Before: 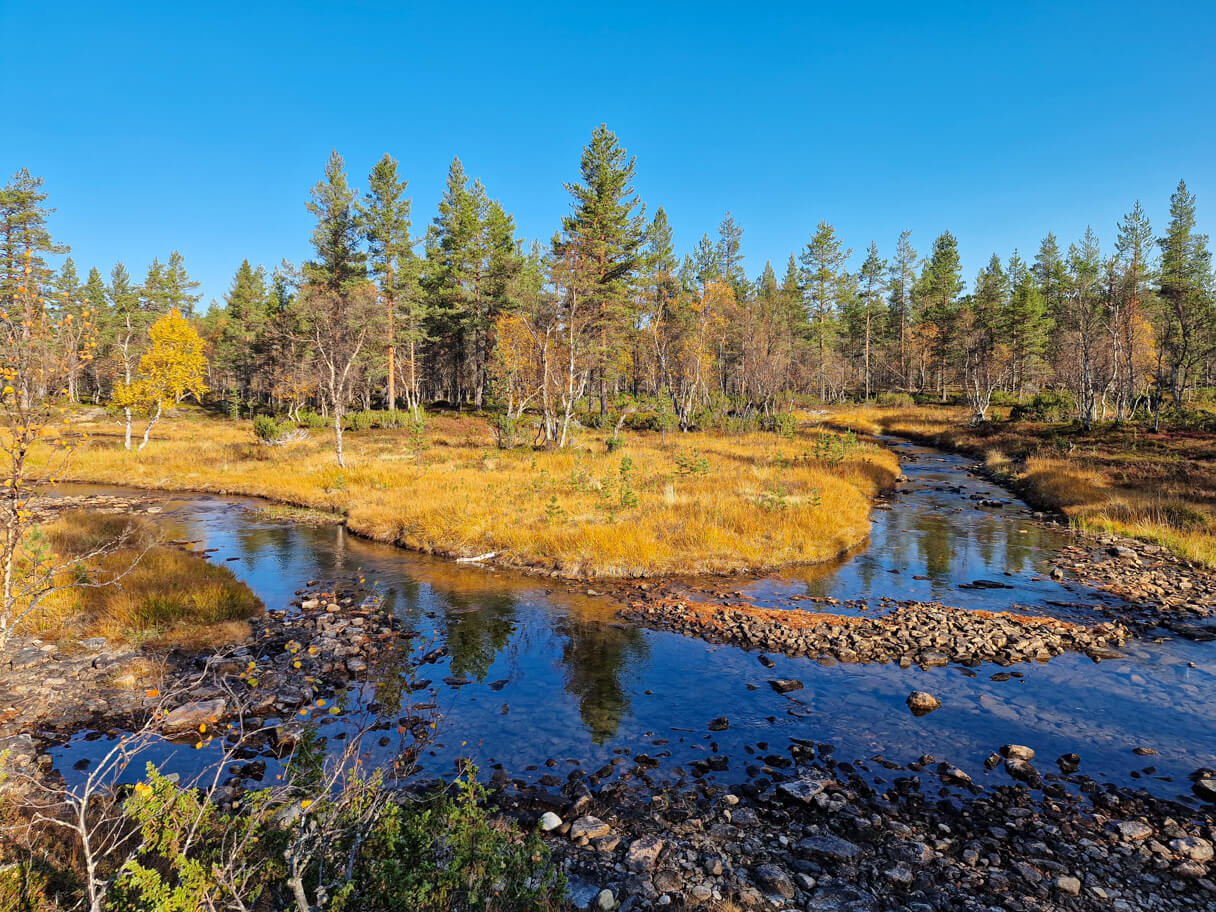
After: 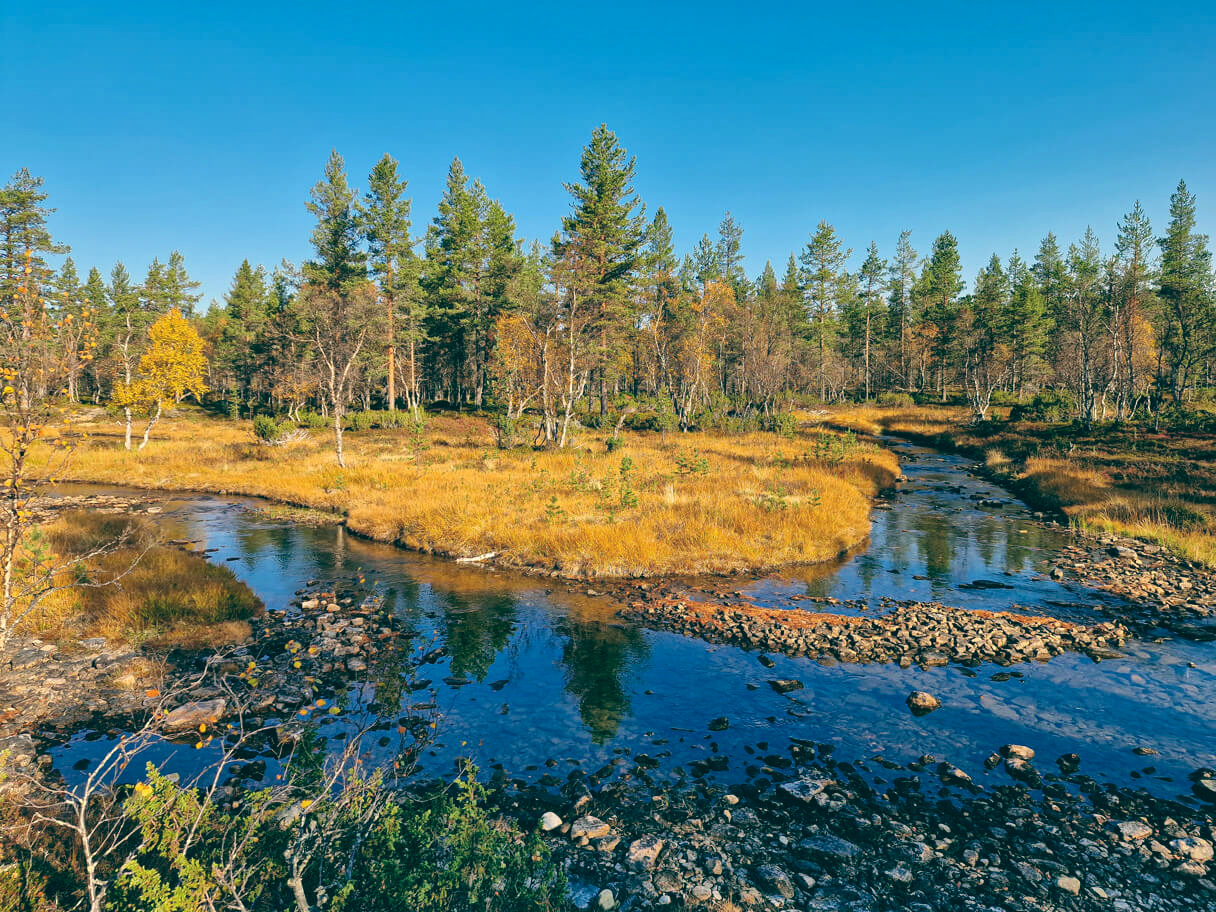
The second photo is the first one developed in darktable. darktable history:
shadows and highlights: radius 133.83, soften with gaussian
color balance: lift [1.005, 0.99, 1.007, 1.01], gamma [1, 0.979, 1.011, 1.021], gain [0.923, 1.098, 1.025, 0.902], input saturation 90.45%, contrast 7.73%, output saturation 105.91%
